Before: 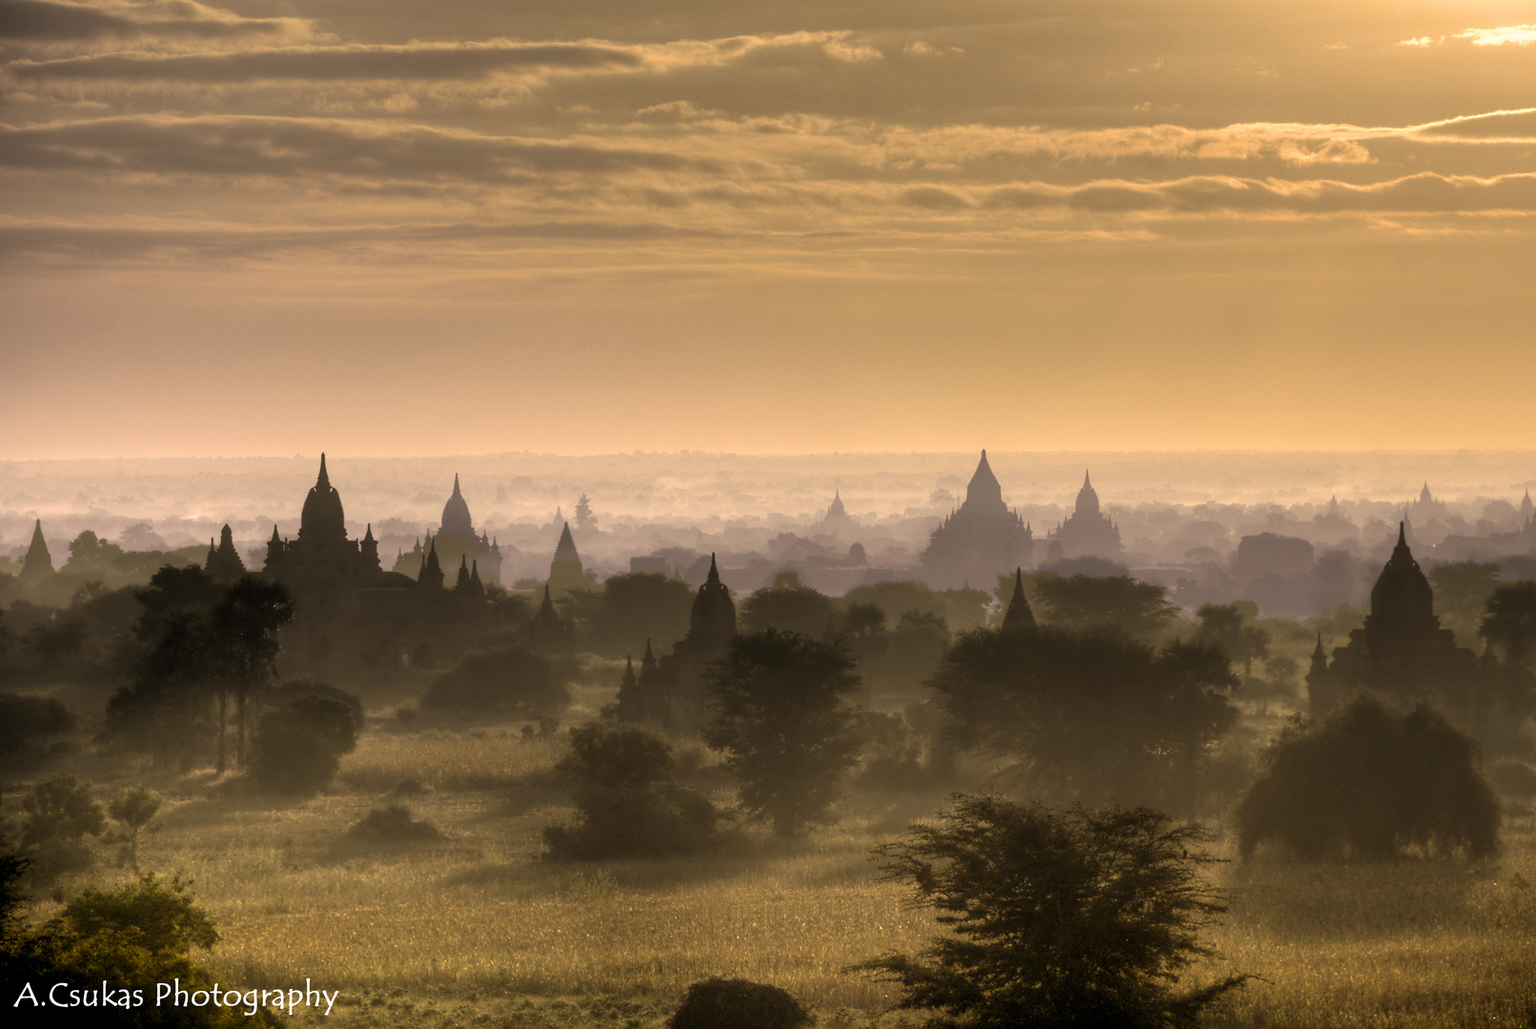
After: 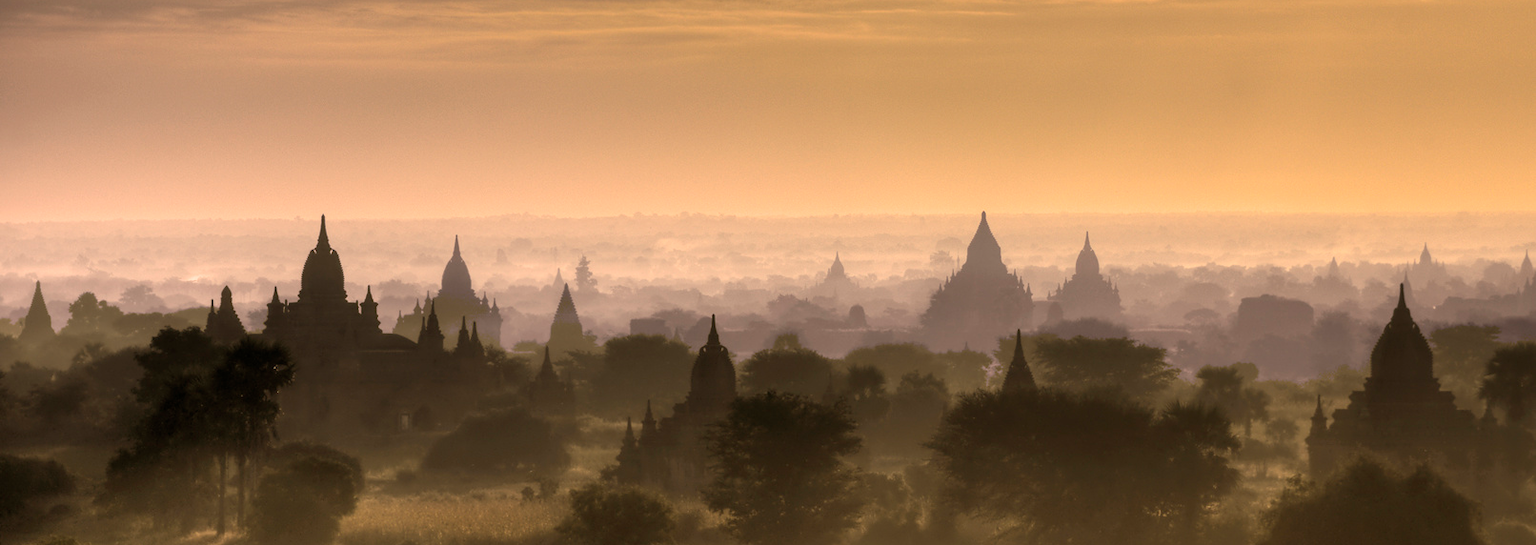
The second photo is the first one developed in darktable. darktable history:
crop and rotate: top 23.164%, bottom 23.807%
